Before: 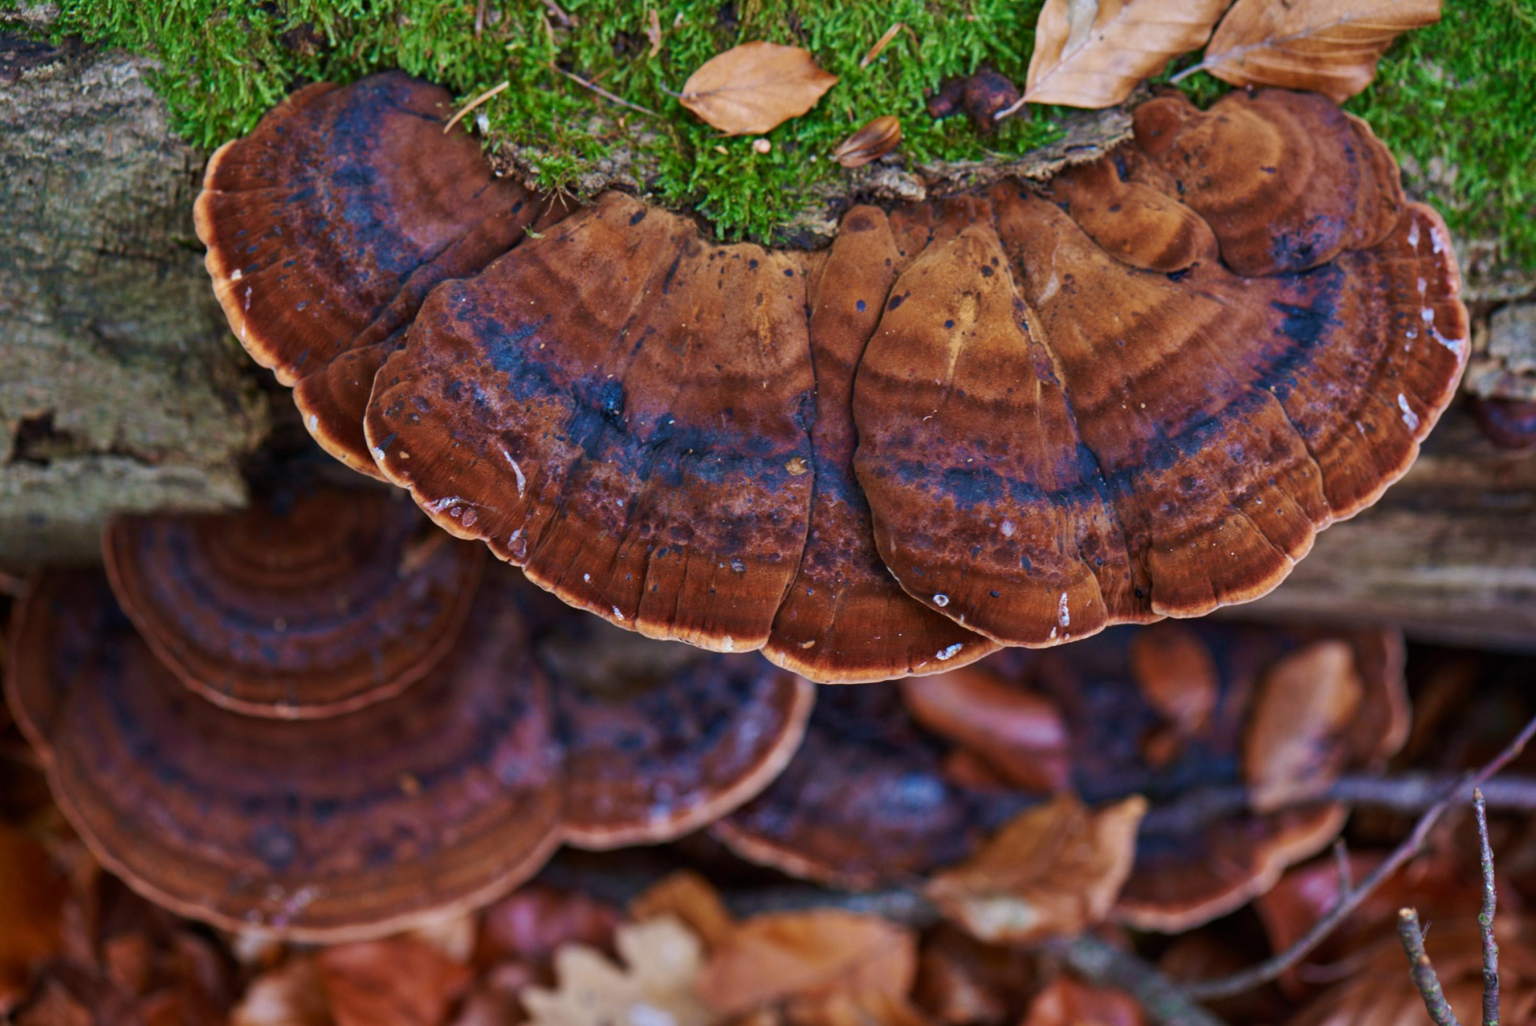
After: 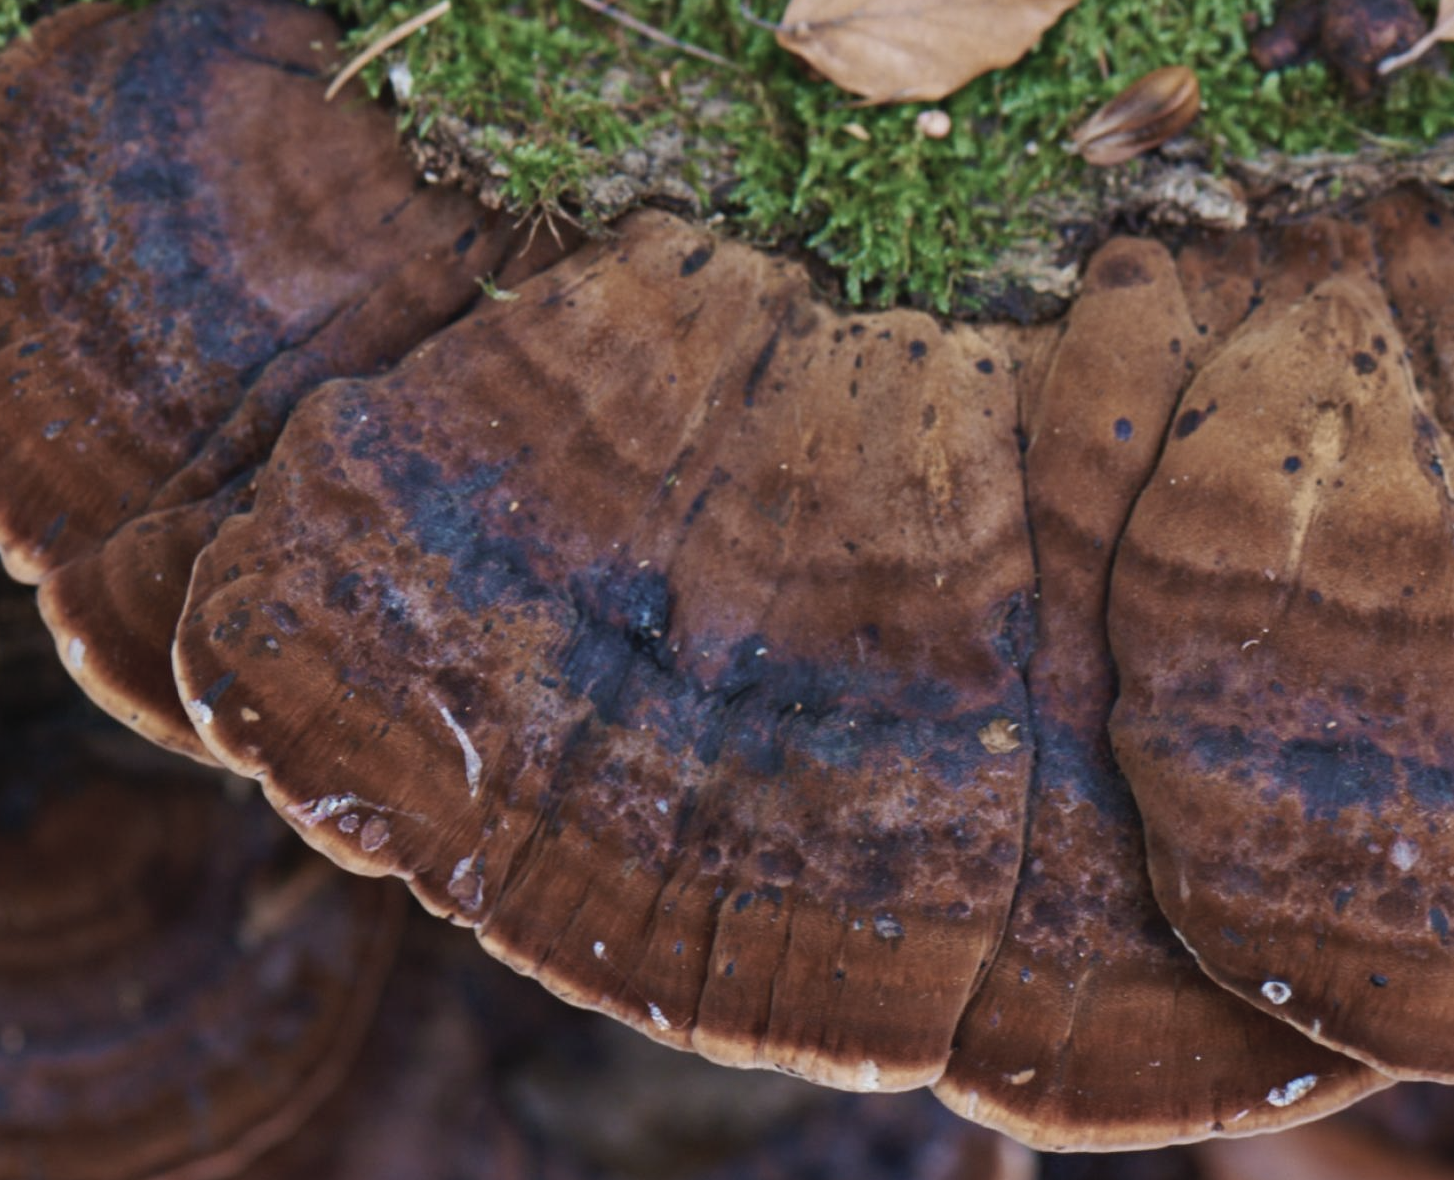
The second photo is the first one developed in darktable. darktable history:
contrast brightness saturation: contrast -0.065, saturation -0.415
crop: left 17.834%, top 7.922%, right 32.625%, bottom 31.868%
